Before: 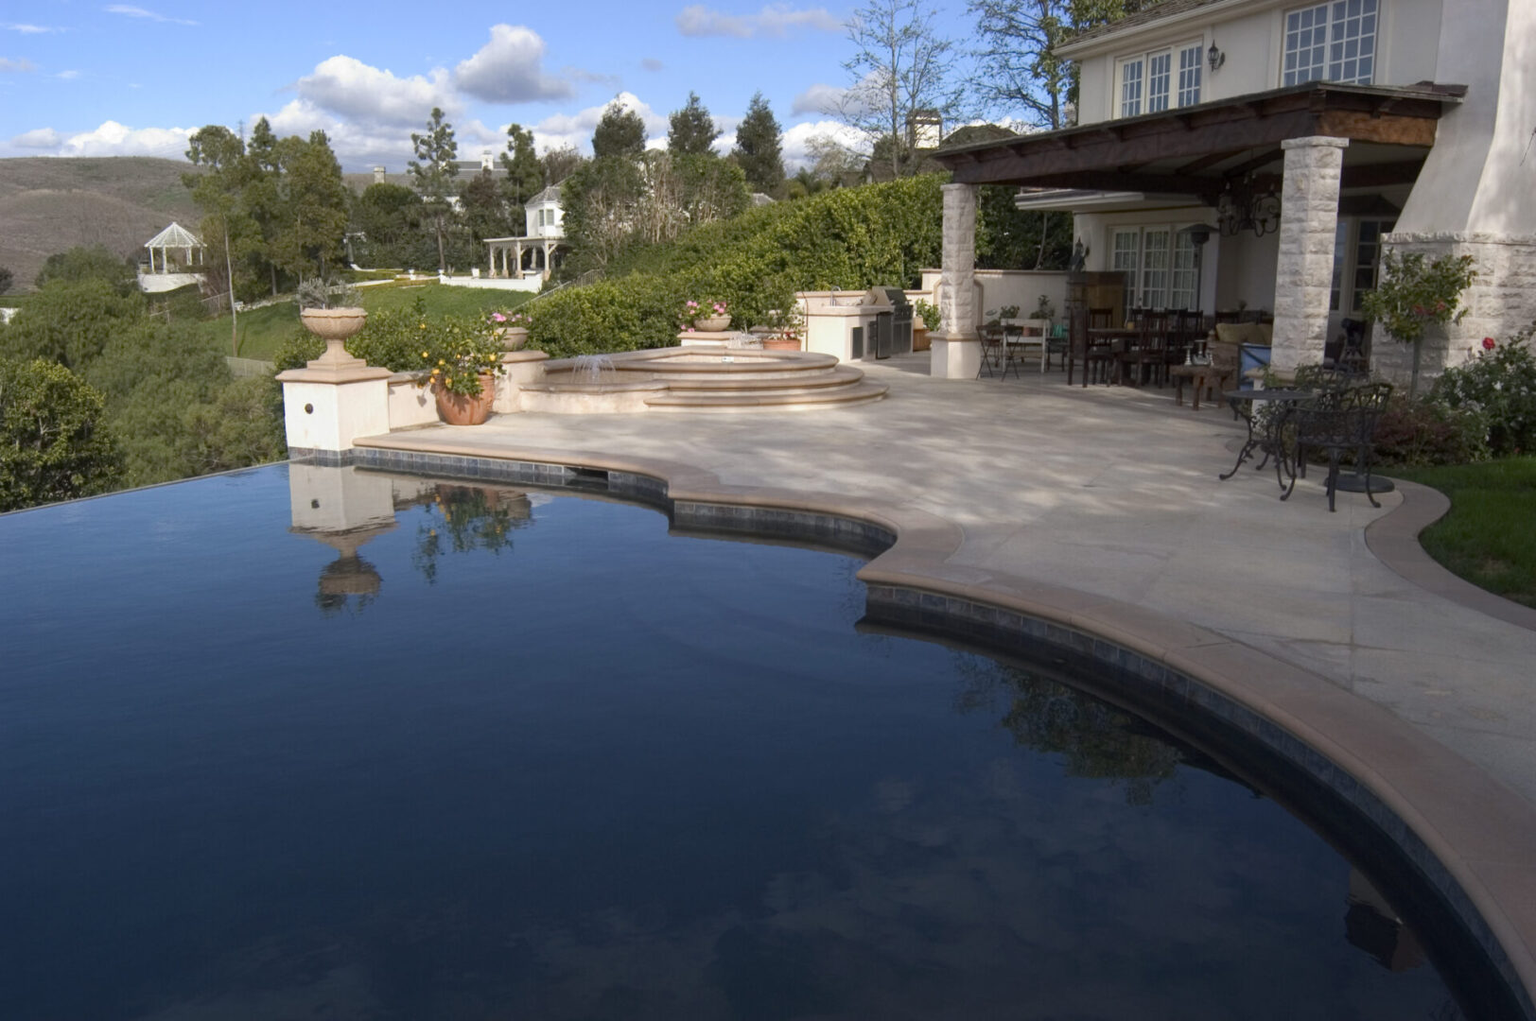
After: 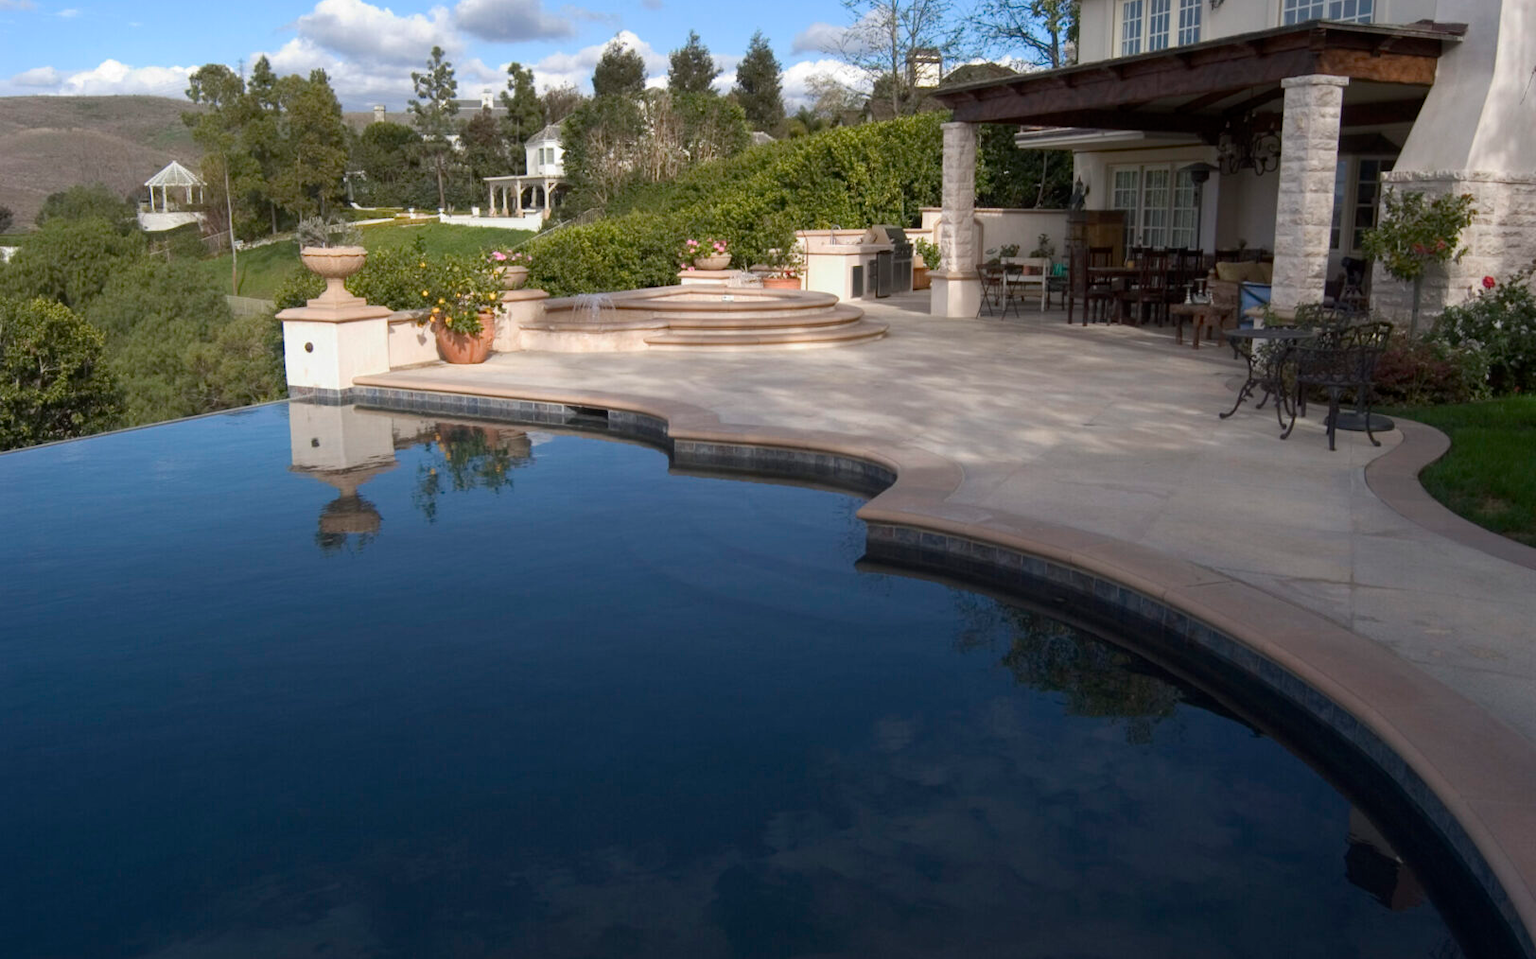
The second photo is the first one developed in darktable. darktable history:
crop and rotate: top 6.087%
